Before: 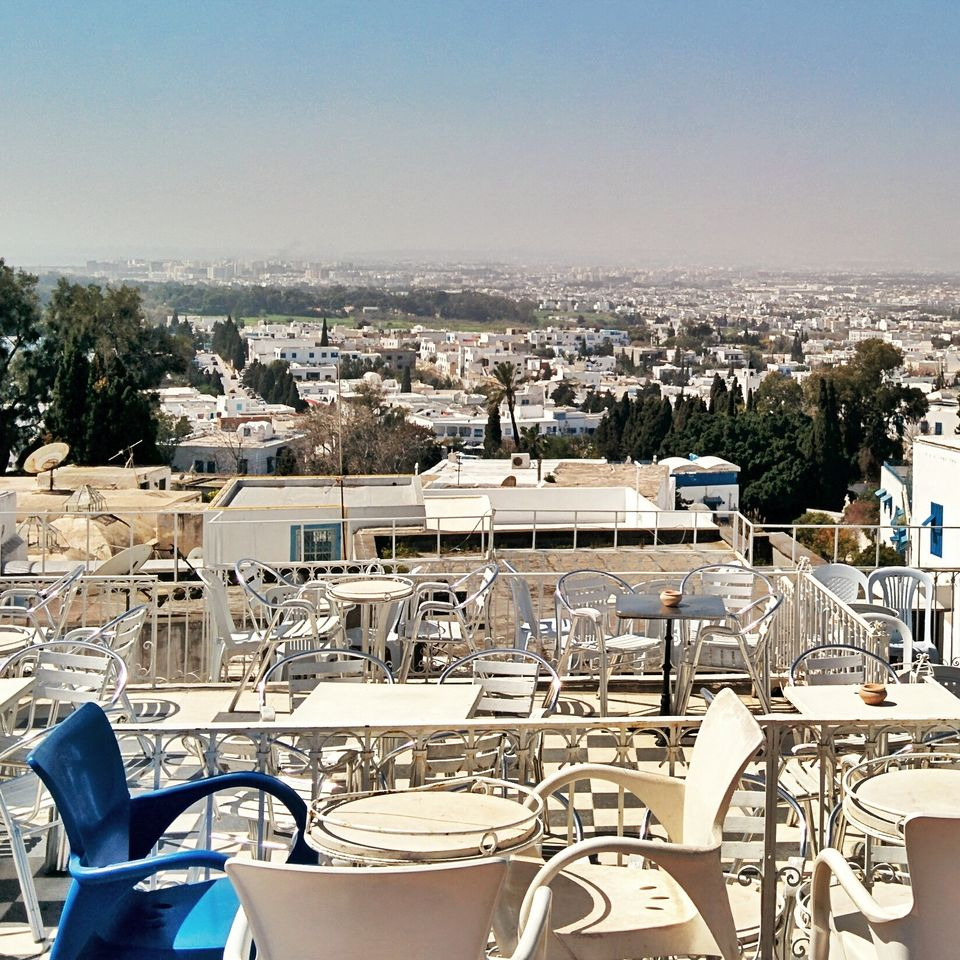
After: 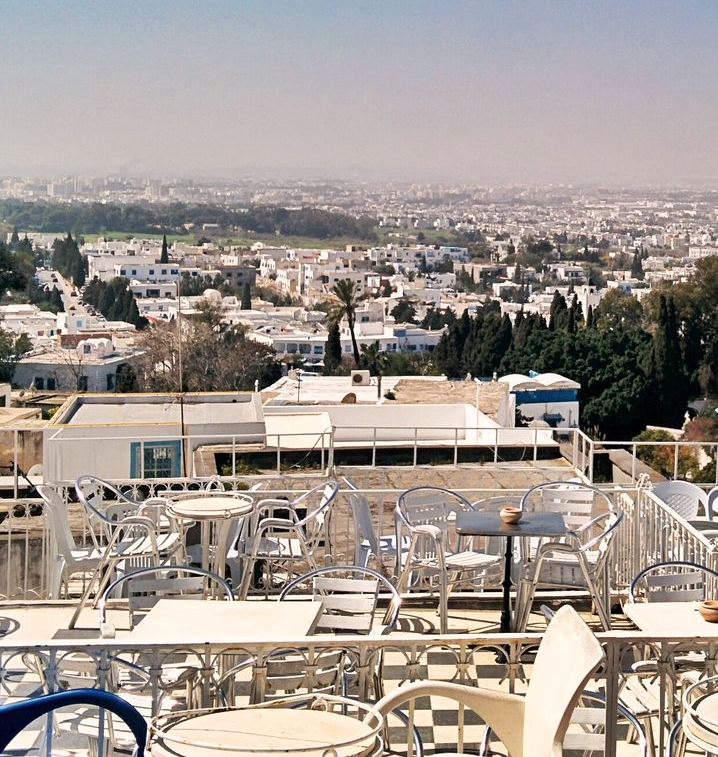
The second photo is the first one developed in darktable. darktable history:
color balance rgb: shadows lift › chroma 1.41%, shadows lift › hue 260°, power › chroma 0.5%, power › hue 260°, highlights gain › chroma 1%, highlights gain › hue 27°, saturation formula JzAzBz (2021)
crop: left 16.768%, top 8.653%, right 8.362%, bottom 12.485%
